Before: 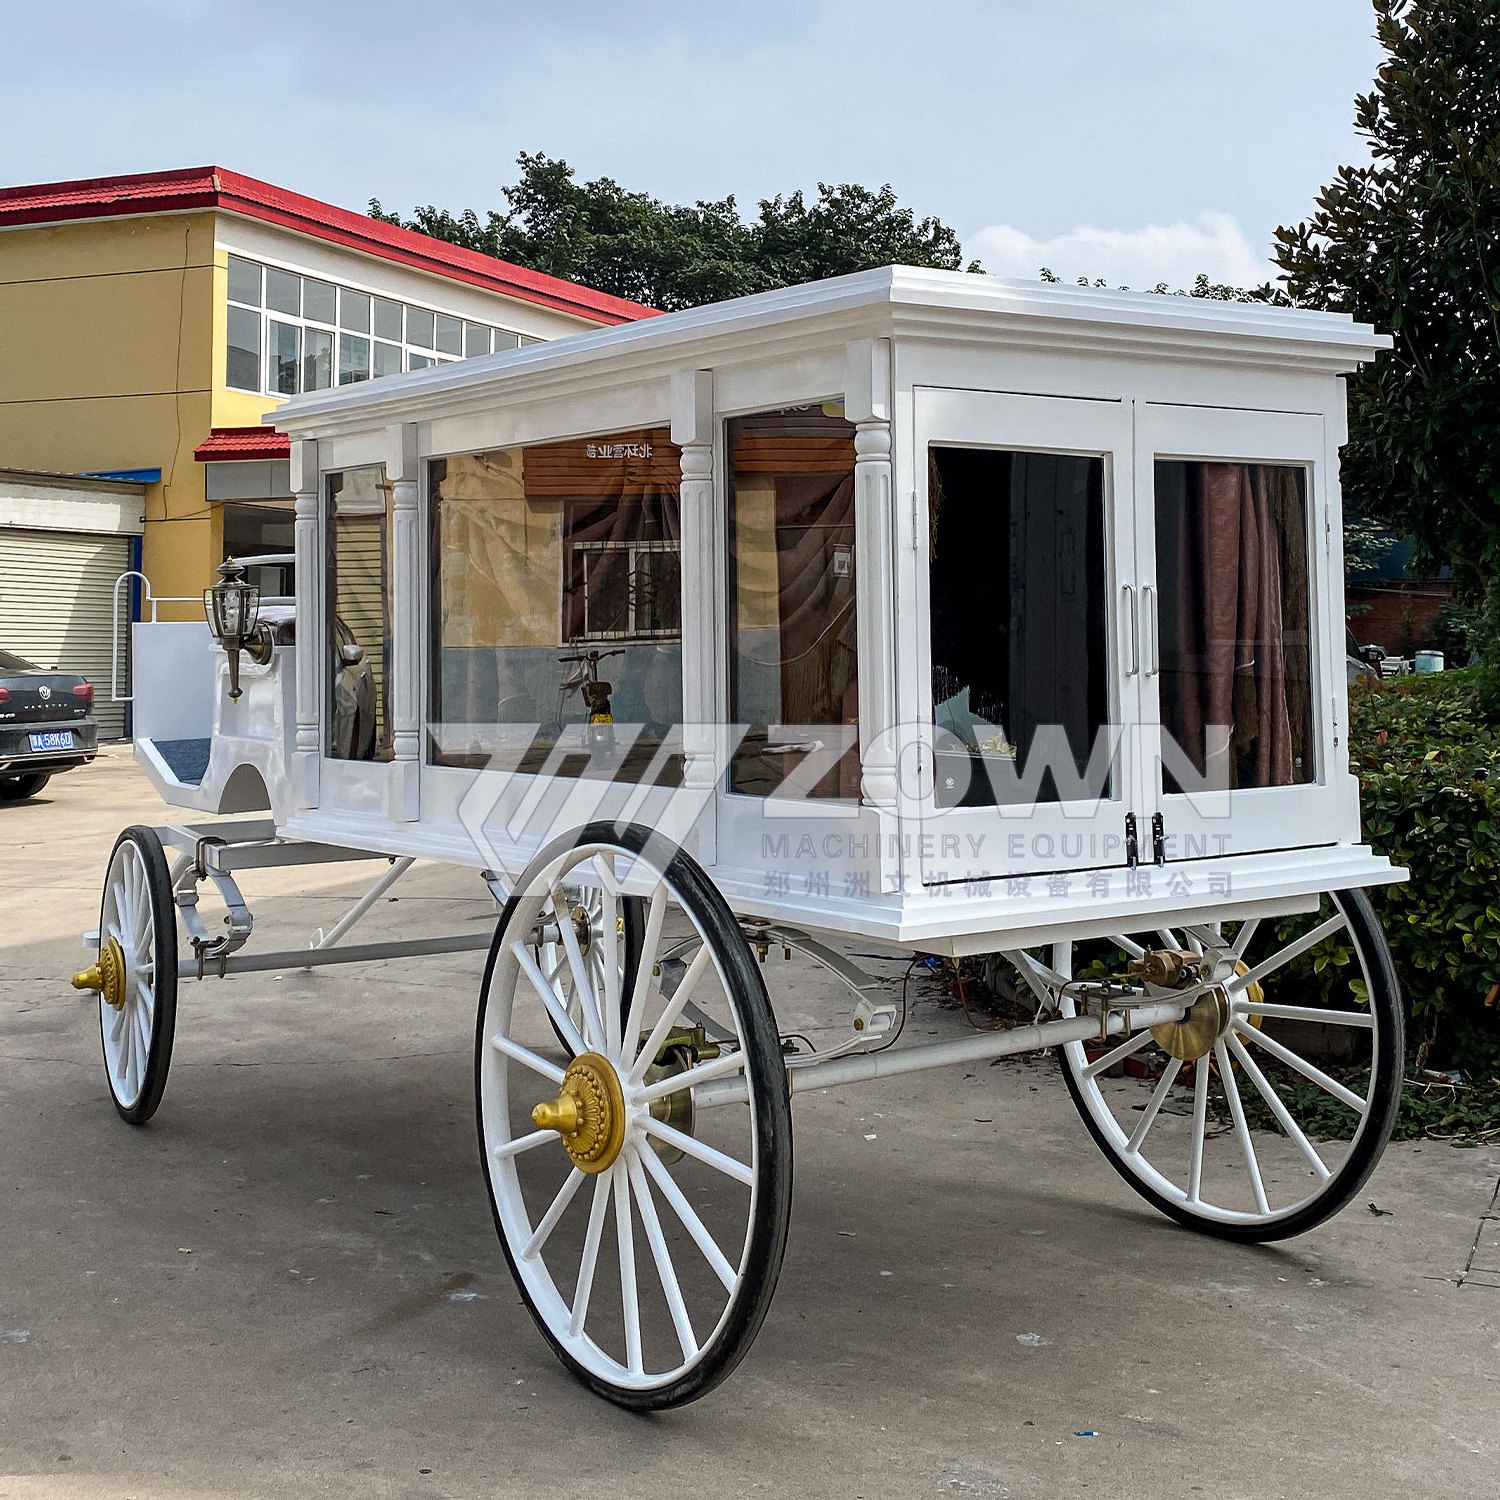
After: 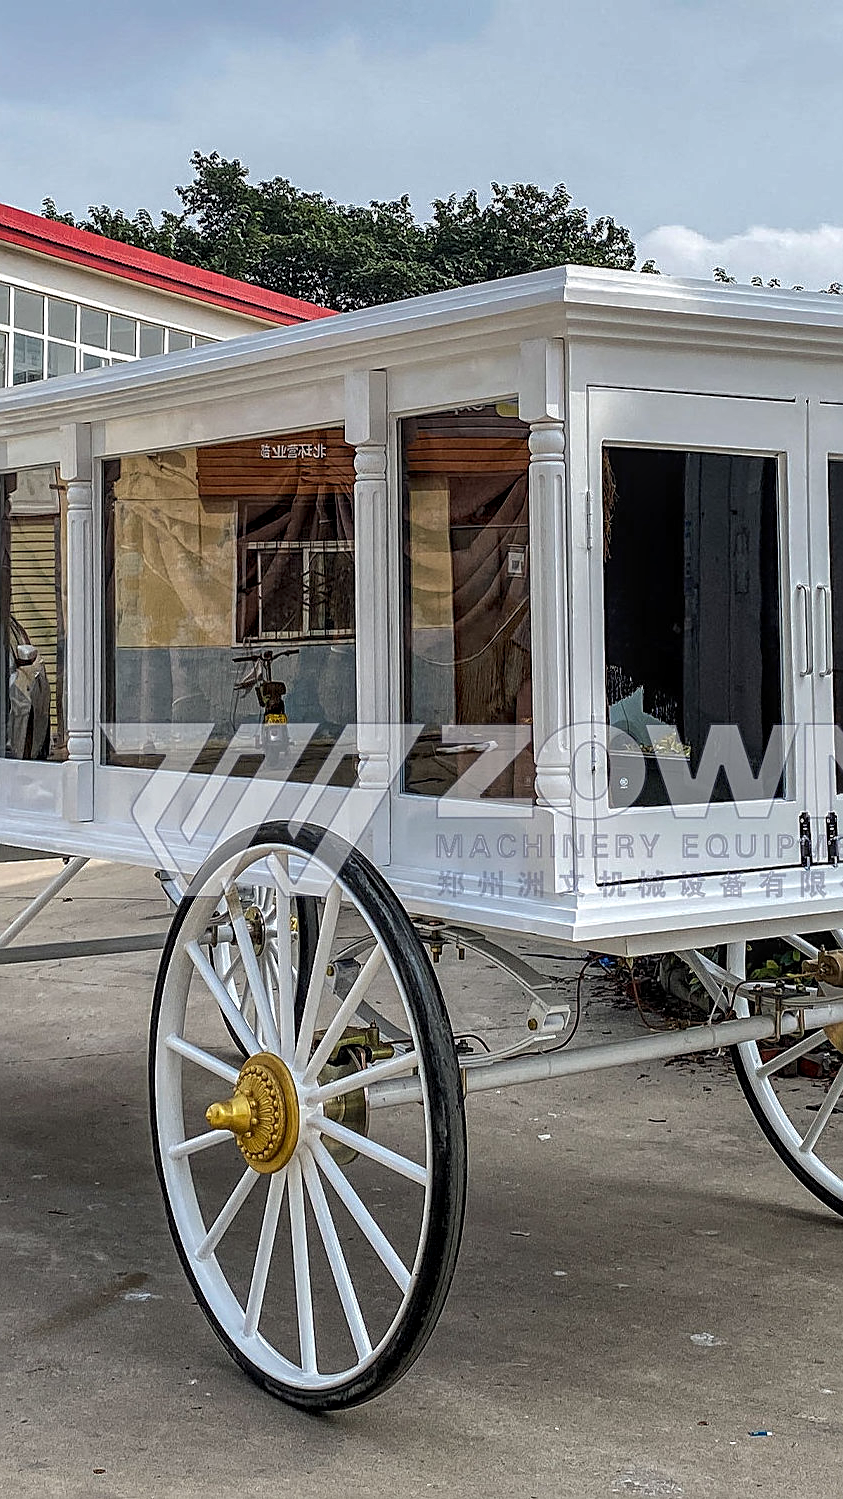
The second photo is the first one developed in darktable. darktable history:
crop: left 21.754%, right 21.991%, bottom 0.002%
local contrast: detail 130%
sharpen: on, module defaults
shadows and highlights: shadows 30.03
